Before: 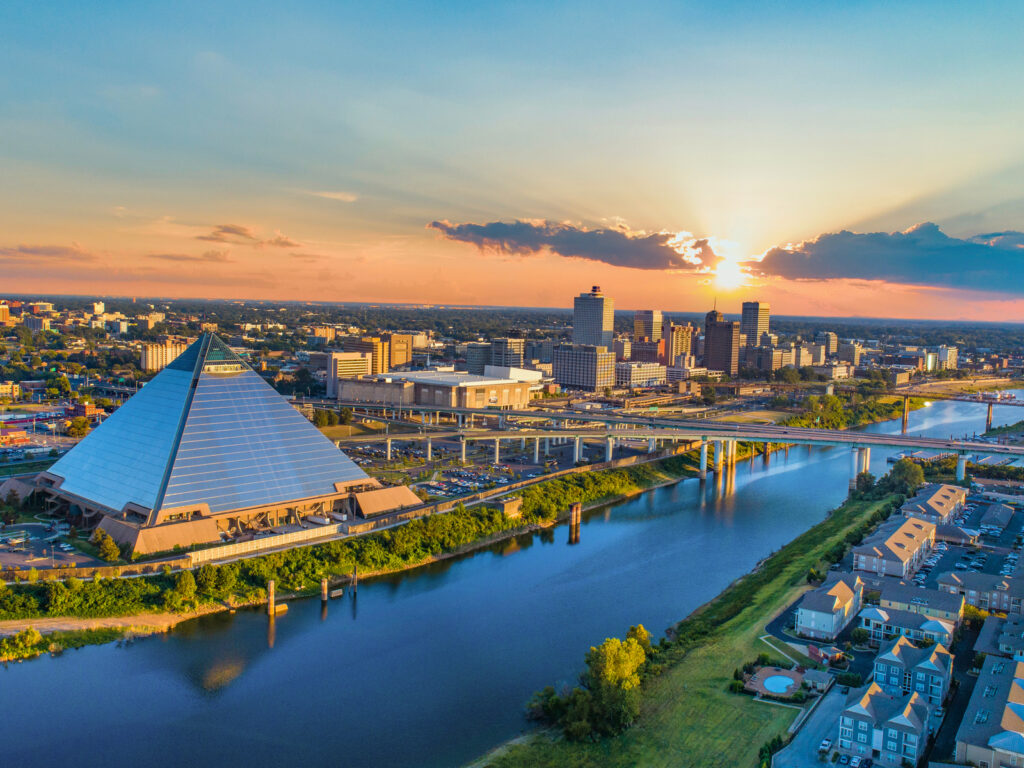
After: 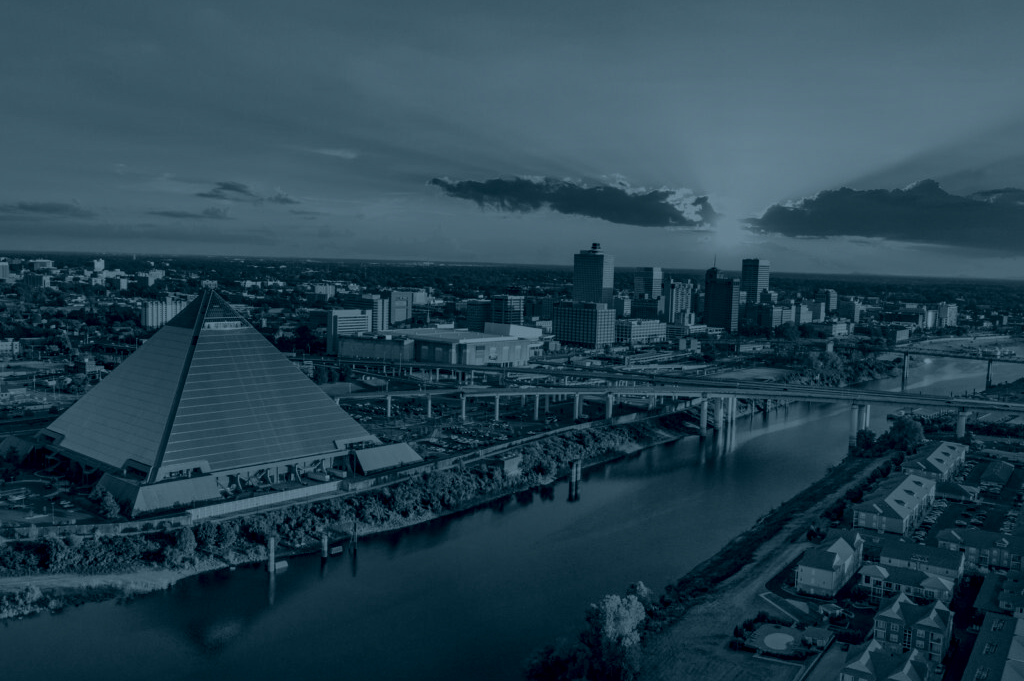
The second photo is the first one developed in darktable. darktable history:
local contrast: mode bilateral grid, contrast 20, coarseness 50, detail 141%, midtone range 0.2
crop and rotate: top 5.609%, bottom 5.609%
colorize: hue 194.4°, saturation 29%, source mix 61.75%, lightness 3.98%, version 1
